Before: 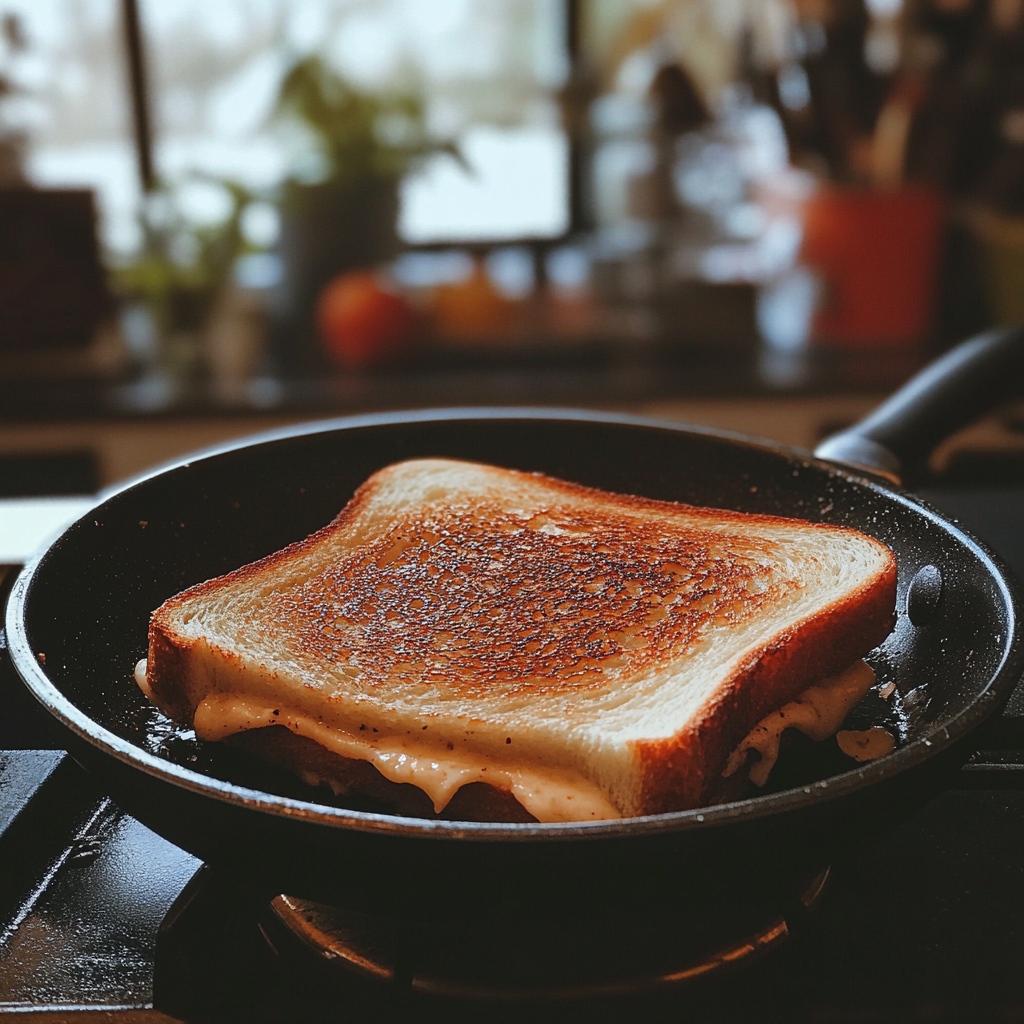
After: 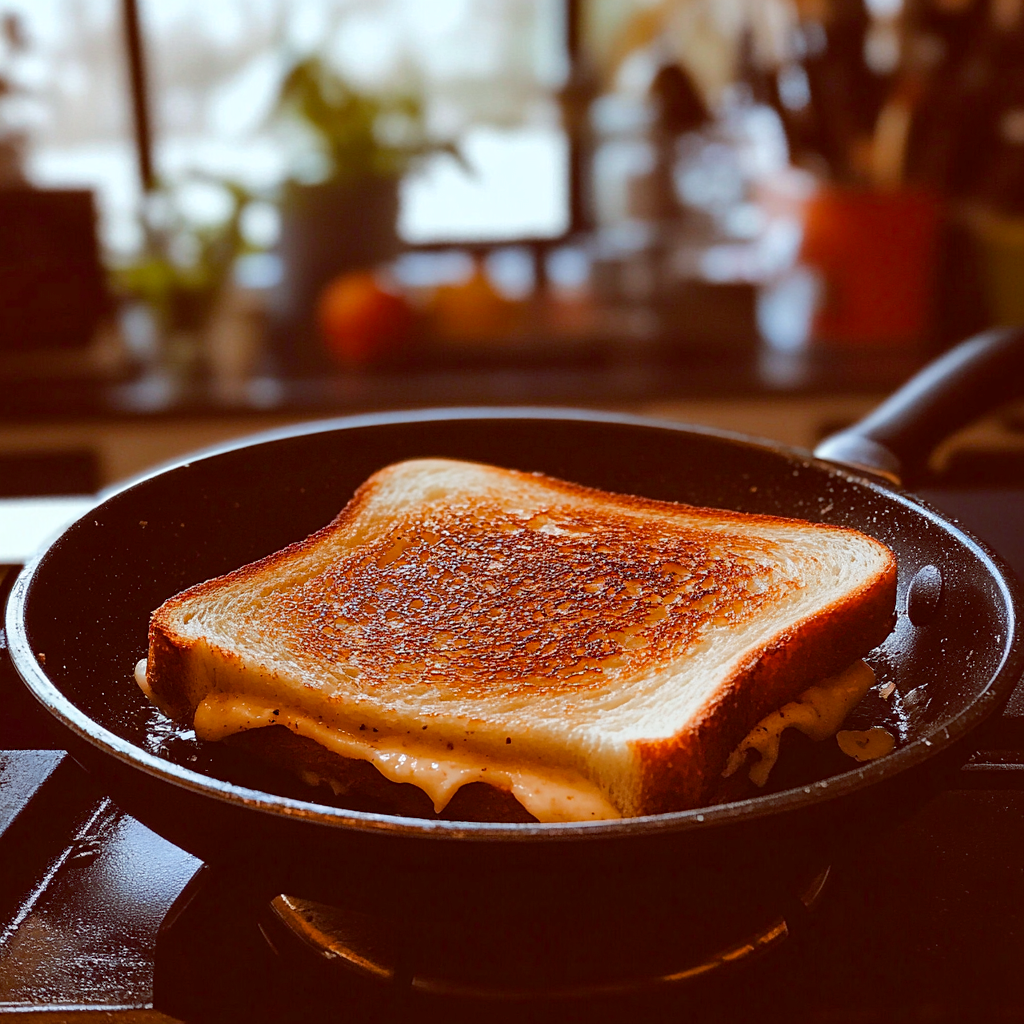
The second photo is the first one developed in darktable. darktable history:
color balance rgb: global offset › luminance -0.227%, global offset › chroma 0.264%, perceptual saturation grading › global saturation 14.621%, perceptual brilliance grading › mid-tones 9.349%, perceptual brilliance grading › shadows 14.635%, contrast 5.055%
